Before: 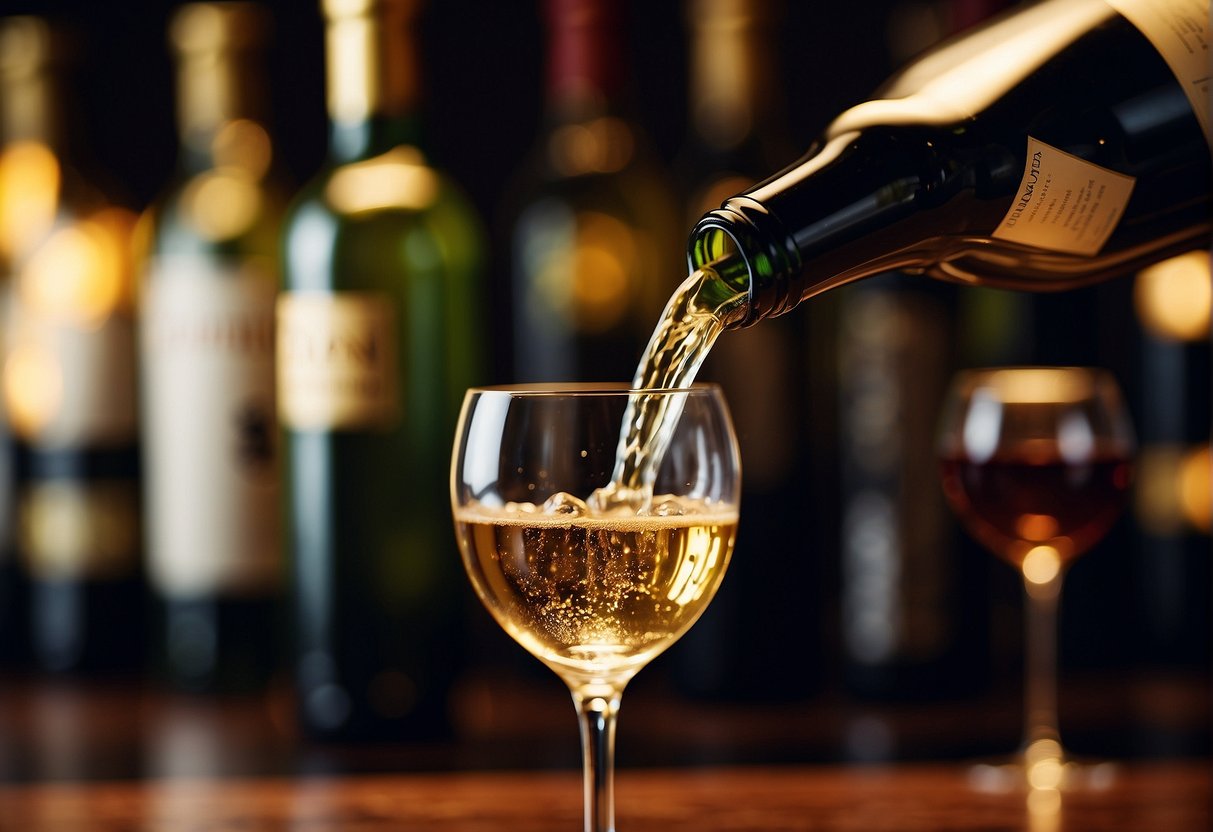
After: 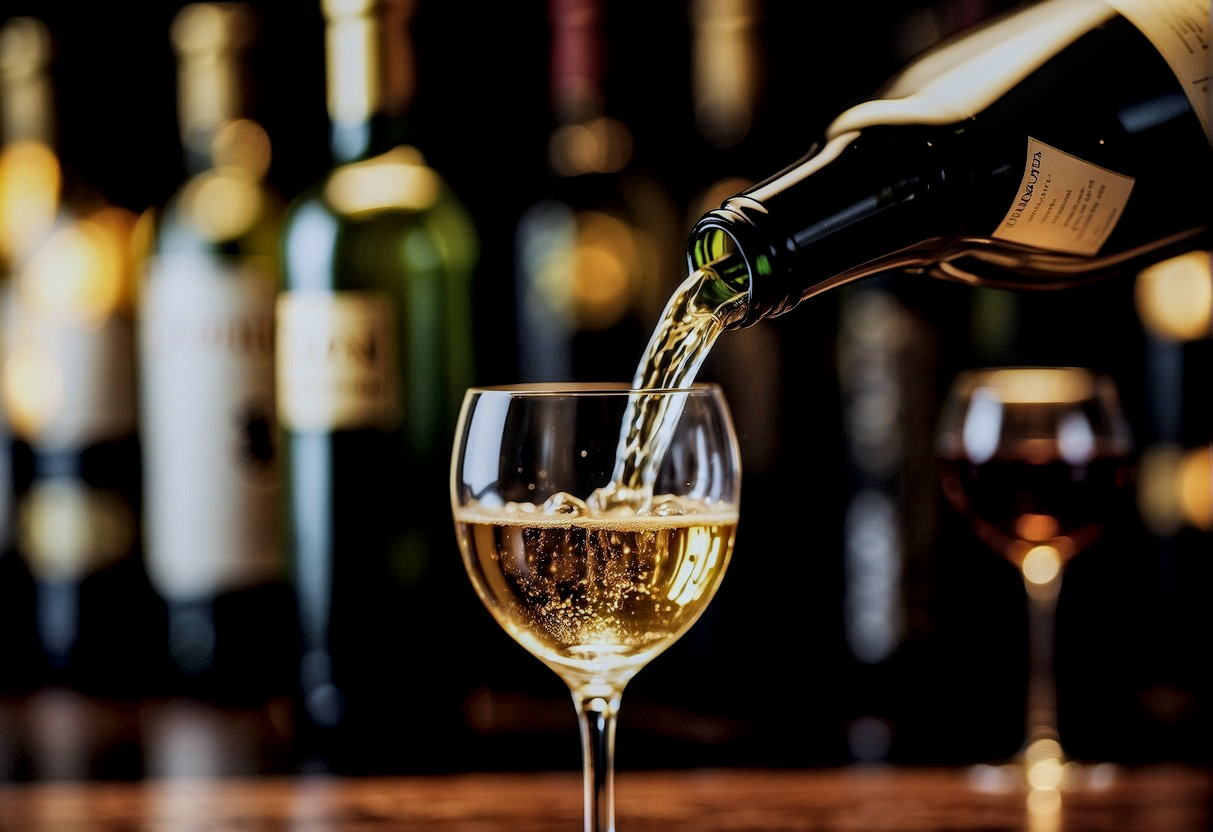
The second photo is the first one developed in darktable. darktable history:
local contrast: detail 150%
filmic rgb: black relative exposure -7.65 EV, white relative exposure 4.56 EV, hardness 3.61
white balance: red 0.931, blue 1.11
